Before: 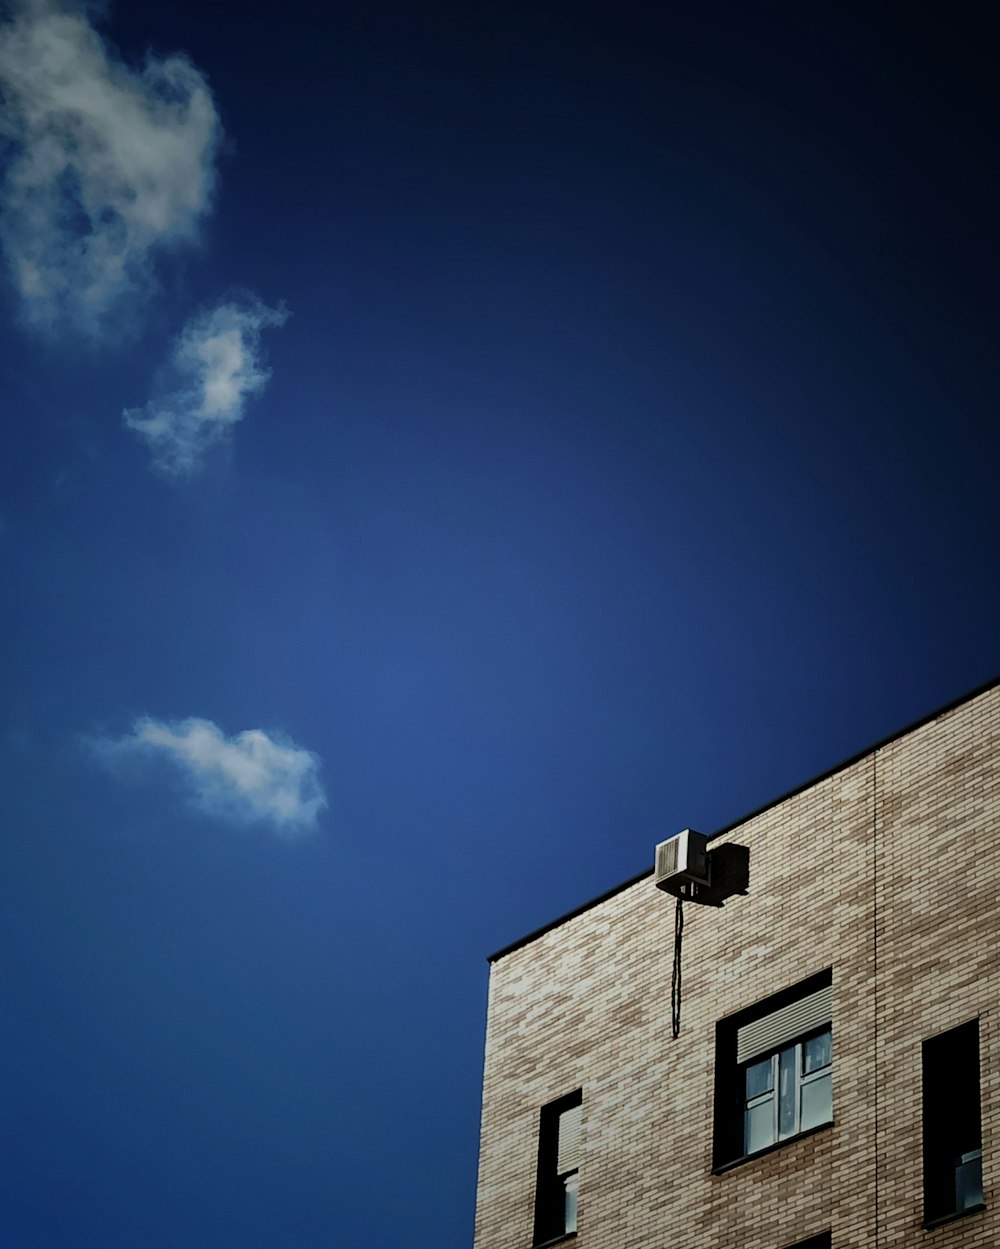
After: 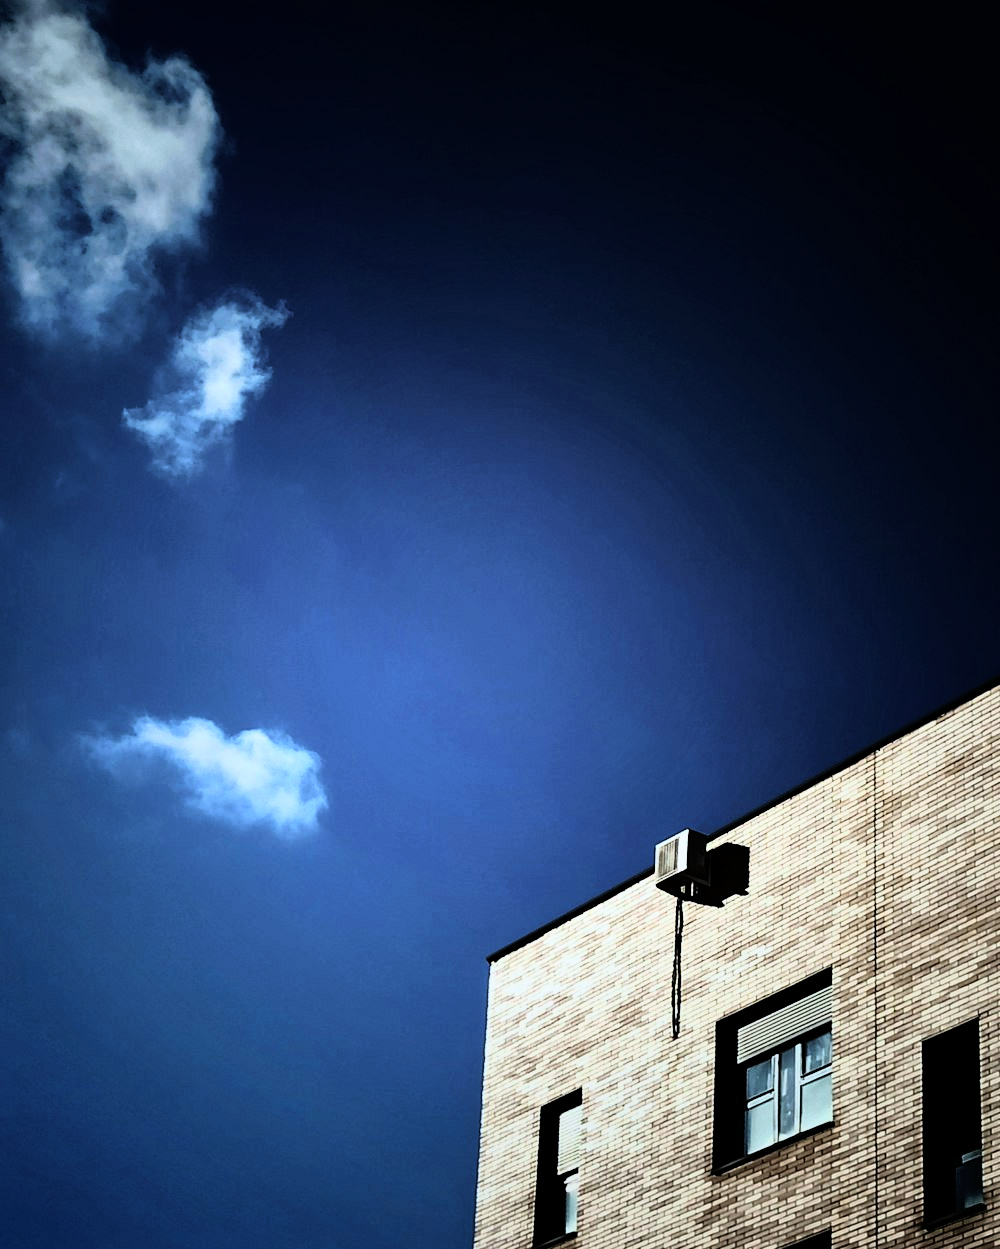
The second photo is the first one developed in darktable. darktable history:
white balance: red 0.967, blue 1.049
rgb curve: curves: ch0 [(0, 0) (0.21, 0.15) (0.24, 0.21) (0.5, 0.75) (0.75, 0.96) (0.89, 0.99) (1, 1)]; ch1 [(0, 0.02) (0.21, 0.13) (0.25, 0.2) (0.5, 0.67) (0.75, 0.9) (0.89, 0.97) (1, 1)]; ch2 [(0, 0.02) (0.21, 0.13) (0.25, 0.2) (0.5, 0.67) (0.75, 0.9) (0.89, 0.97) (1, 1)], compensate middle gray true
